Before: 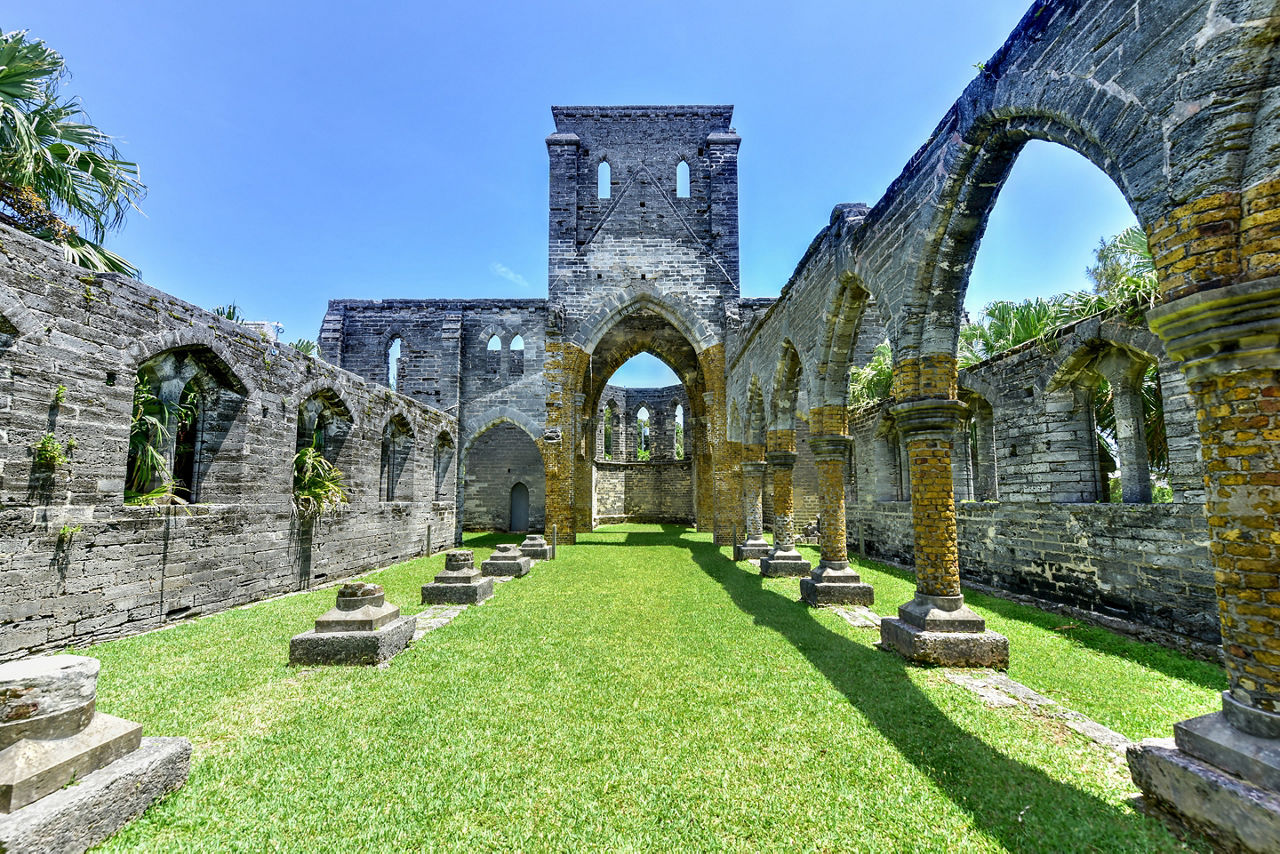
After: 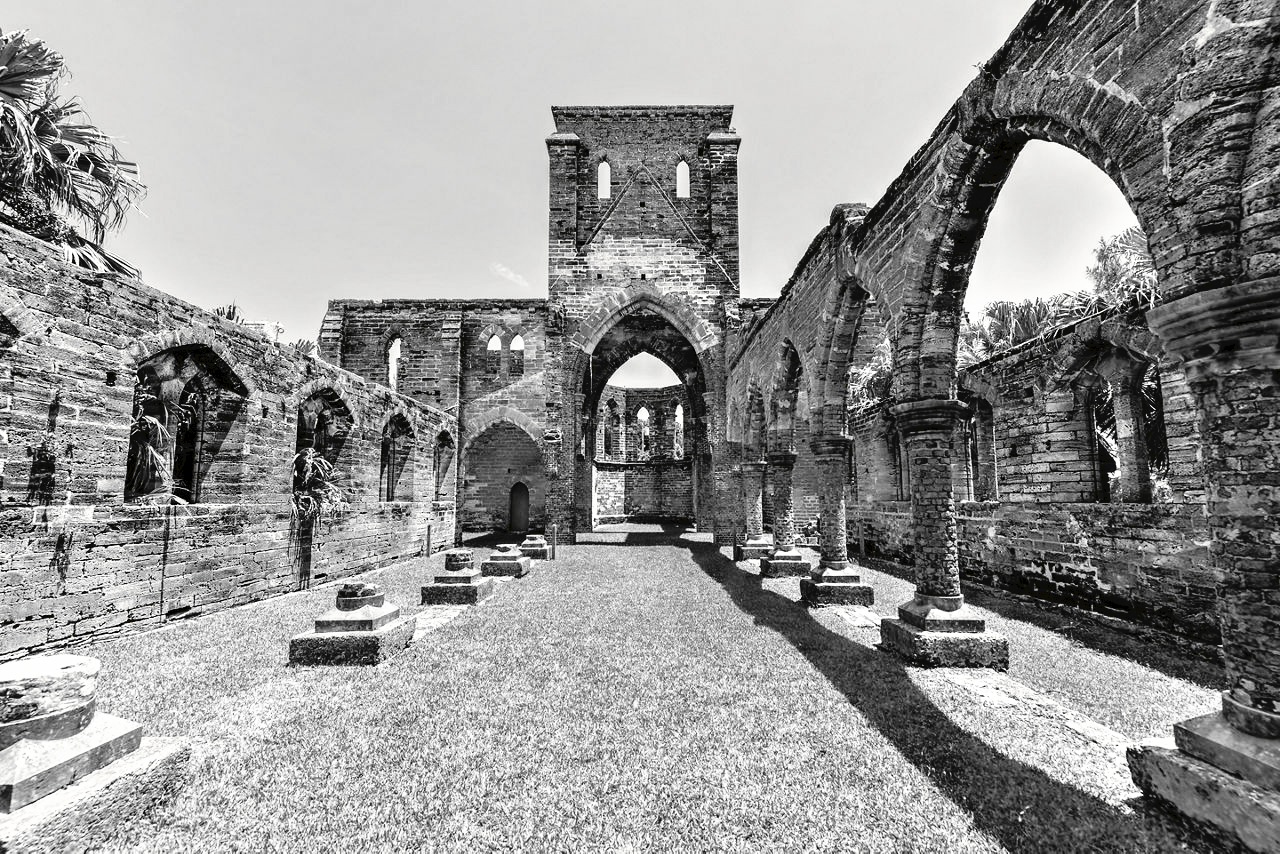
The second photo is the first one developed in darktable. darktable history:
tone curve: curves: ch0 [(0, 0) (0.003, 0.033) (0.011, 0.033) (0.025, 0.036) (0.044, 0.039) (0.069, 0.04) (0.1, 0.043) (0.136, 0.052) (0.177, 0.085) (0.224, 0.14) (0.277, 0.225) (0.335, 0.333) (0.399, 0.419) (0.468, 0.51) (0.543, 0.603) (0.623, 0.713) (0.709, 0.808) (0.801, 0.901) (0.898, 0.98) (1, 1)], preserve colors none
color look up table: target L [95.84, 87.05, 80.24, 73.19, 51.49, 47.64, 49.24, 39.07, 30.16, 23.82, 1.645, 200, 83.48, 78.43, 72.94, 60.94, 48.04, 43.19, 37.82, 38.52, 36.57, 19.87, 16.59, 93.05, 79.88, 74.42, 76.98, 84.56, 67, 60.68, 82.41, 60.68, 47.24, 70.73, 44.54, 32.89, 31.46, 22.62, 34.88, 11.26, 19.24, 3.967, 84.91, 80.24, 67.37, 62.08, 56.83, 53.98, 35.16], target a [-0.099, 0, 0, 0.001, 0.001, 0, 0, 0, 0.001, 0.001, -0.153, 0 ×4, 0.001, 0, 0, 0, 0.001, 0.001, 0.001, 0, -0.292, 0 ×5, 0.001, -0.002, 0.001 ×6, 0, 0.001, 0, 0.001, -0.248, 0 ×4, 0.001, 0.001, 0.001], target b [1.226, 0.002, 0.002, -0.005, -0.004, 0.001, 0.001, -0.004, -0.005, -0.004, 1.891, 0, 0.002, 0.002, 0.002, -0.004, 0.001, 0, 0, -0.004, -0.004, -0.004, -0.003, 3.658, 0.002 ×5, -0.004, 0.025, -0.004 ×5, -0.005, -0.002, -0.004, 0.002, -0.004, 3.06, 0.002 ×4, -0.004, -0.003, -0.004], num patches 49
